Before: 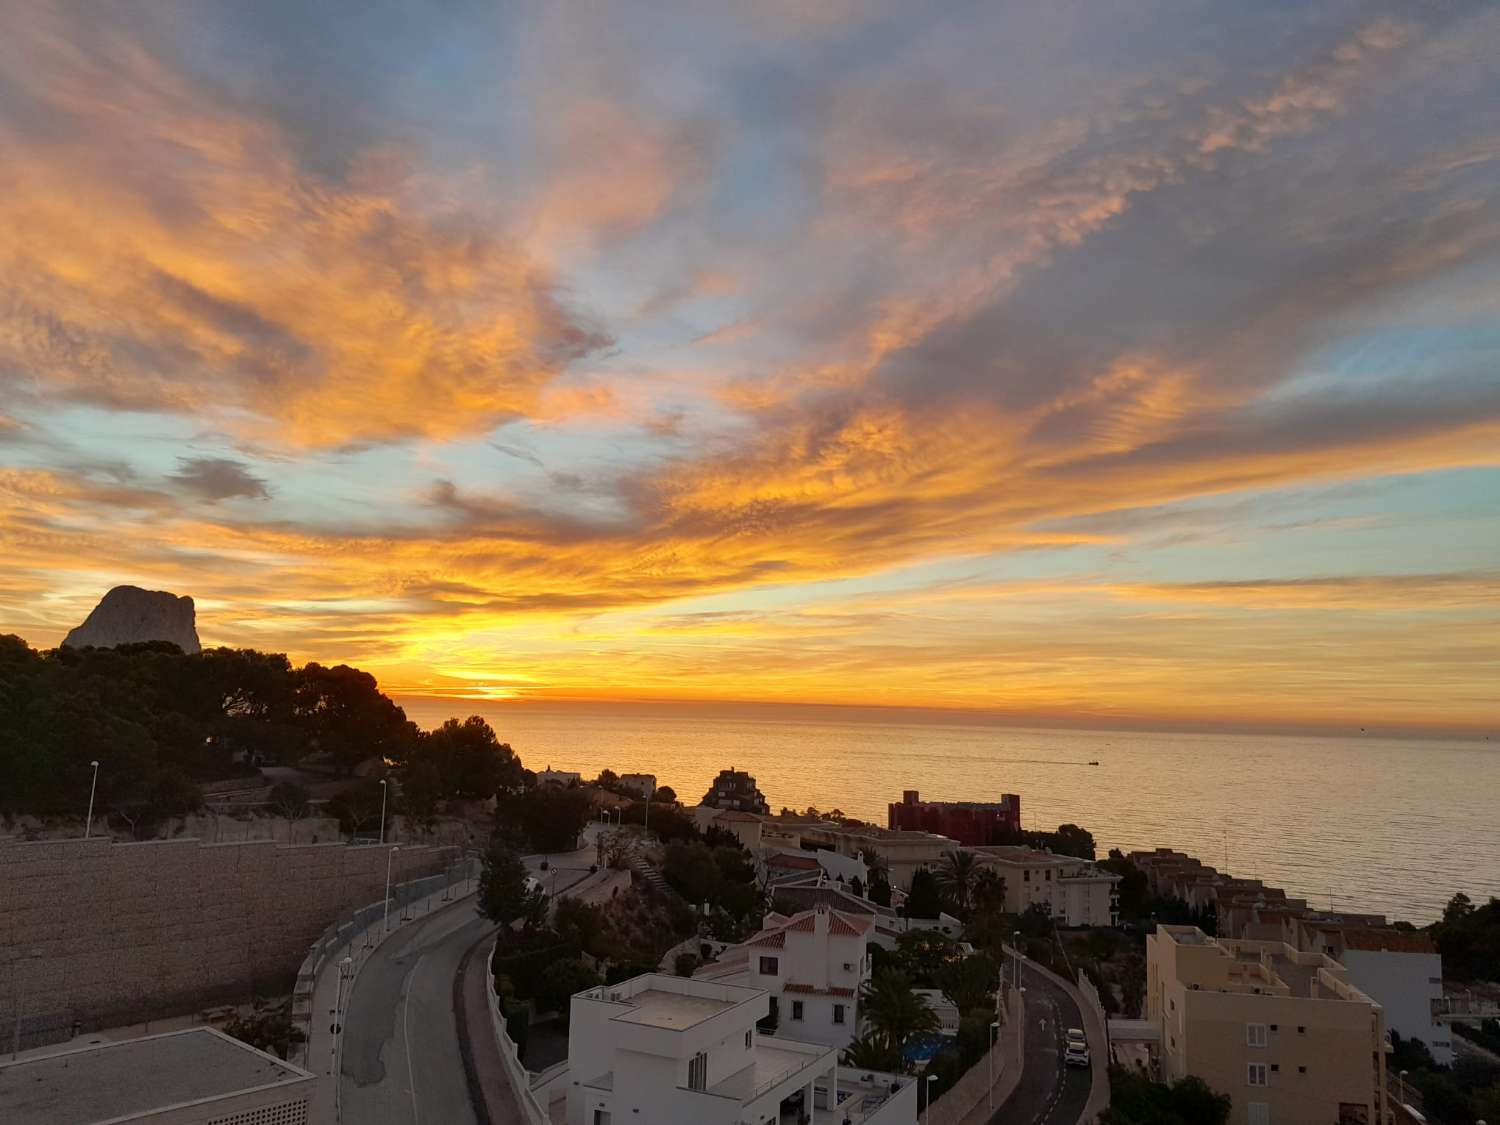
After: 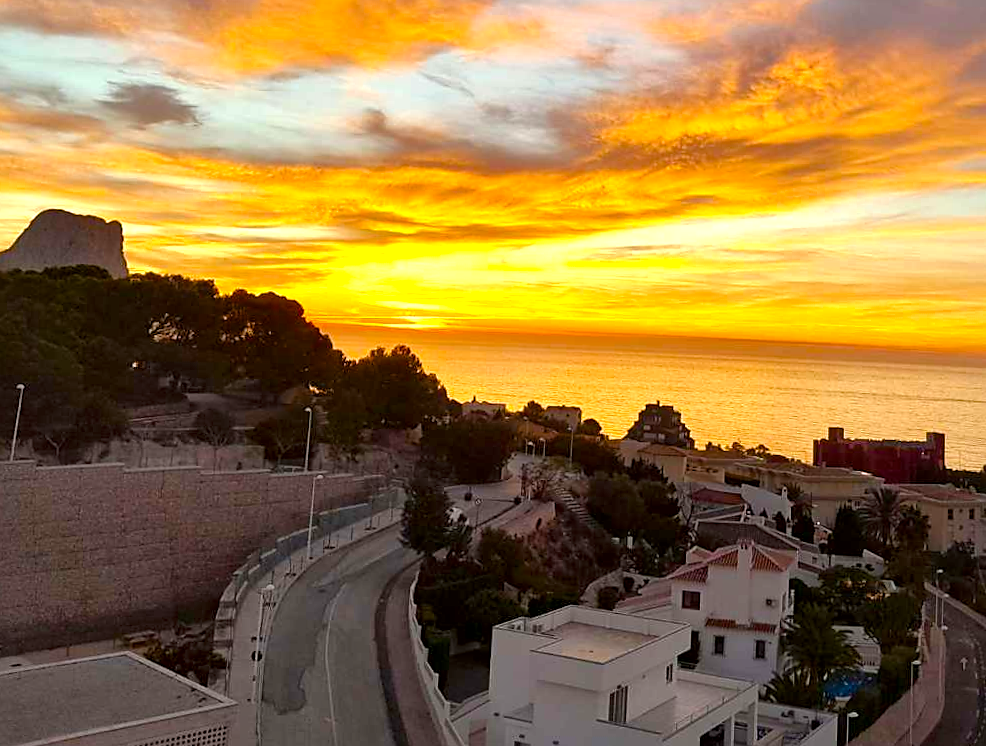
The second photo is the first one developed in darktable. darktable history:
color balance rgb: linear chroma grading › shadows 31.739%, linear chroma grading › global chroma -2.232%, linear chroma grading › mid-tones 3.746%, perceptual saturation grading › global saturation 25.904%
crop and rotate: angle -0.954°, left 3.742%, top 32.19%, right 29.026%
exposure: exposure 0.607 EV, compensate highlight preservation false
sharpen: radius 1.869, amount 0.405, threshold 1.498
local contrast: mode bilateral grid, contrast 20, coarseness 49, detail 141%, midtone range 0.2
